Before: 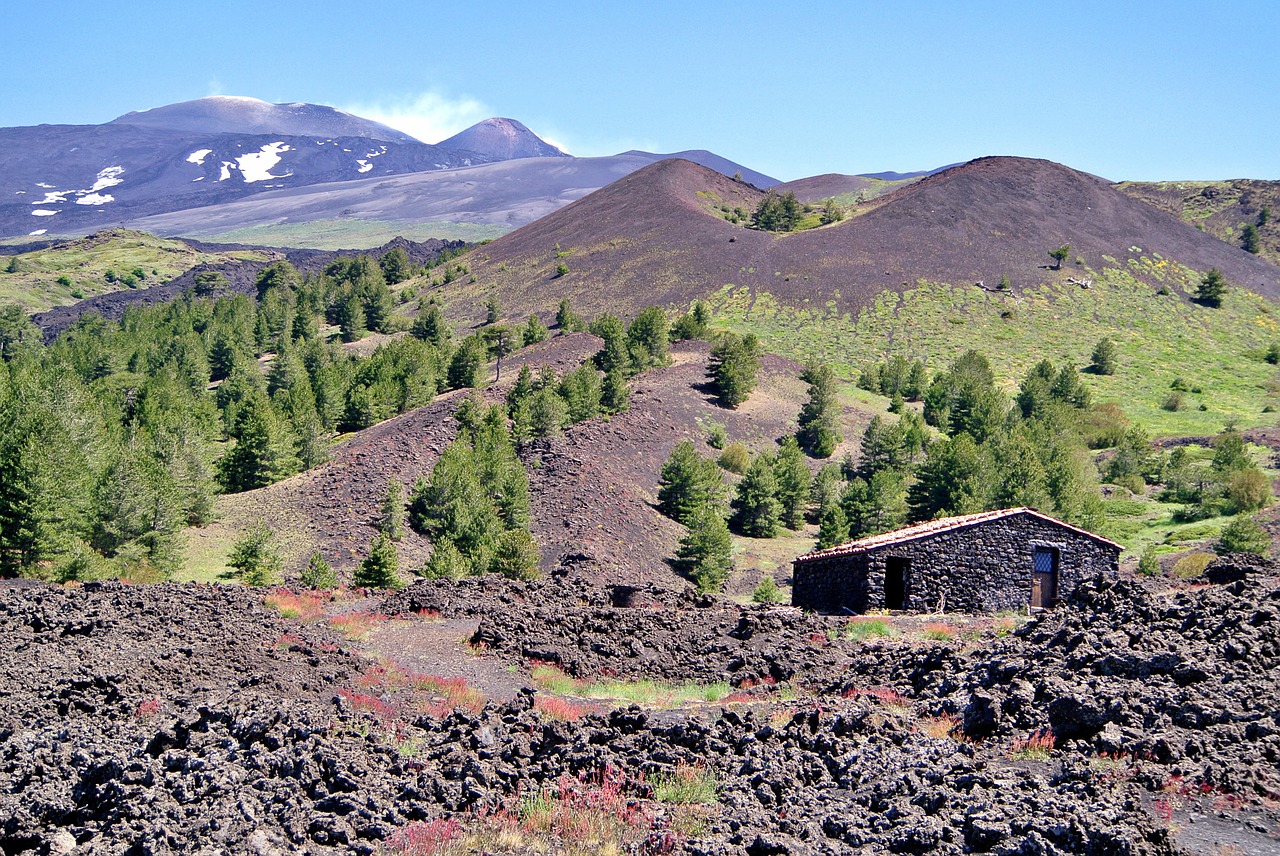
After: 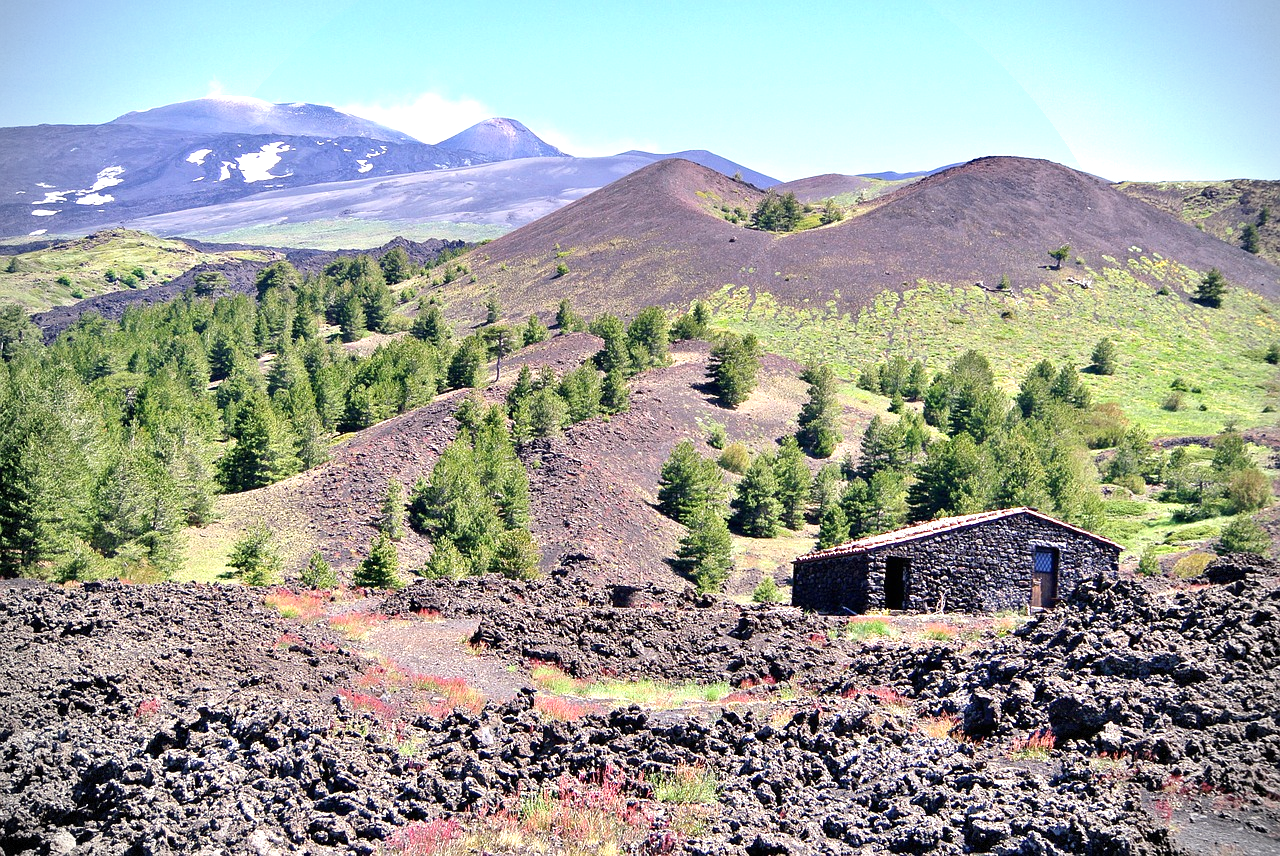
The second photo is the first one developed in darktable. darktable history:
vignetting: dithering 8-bit output, unbound false
exposure: black level correction 0, exposure 0.7 EV, compensate exposure bias true, compensate highlight preservation false
